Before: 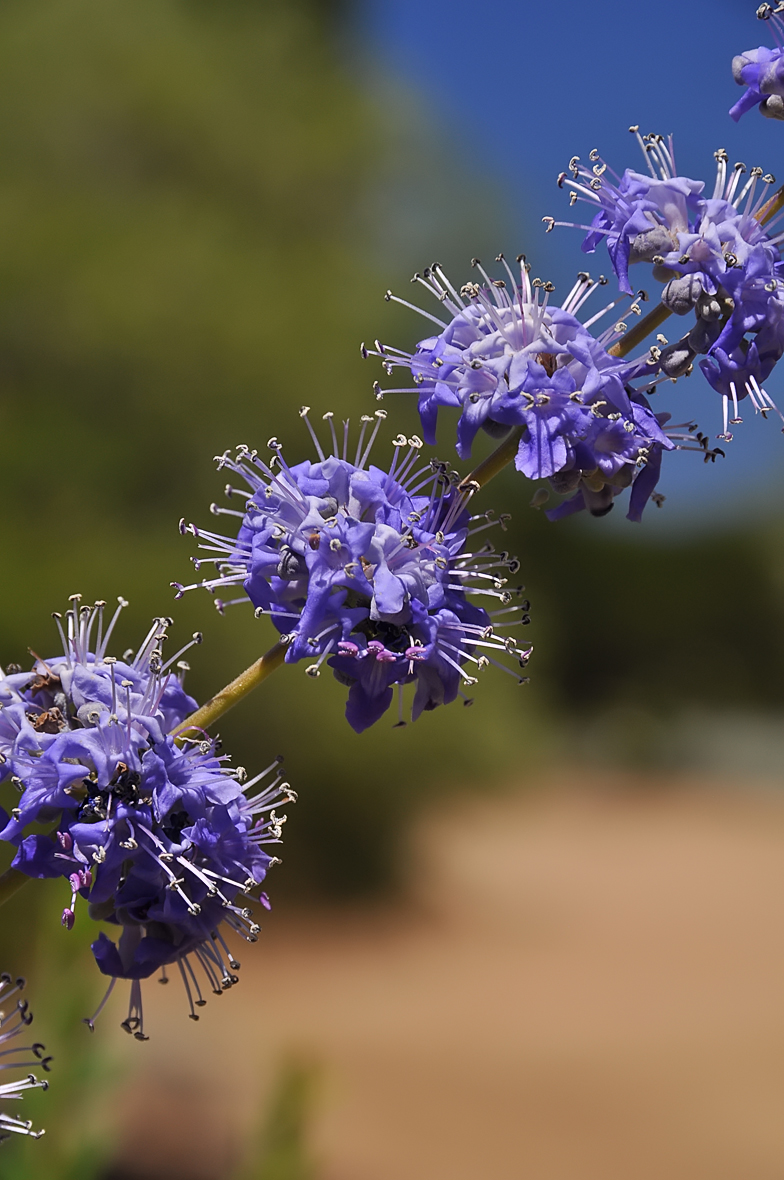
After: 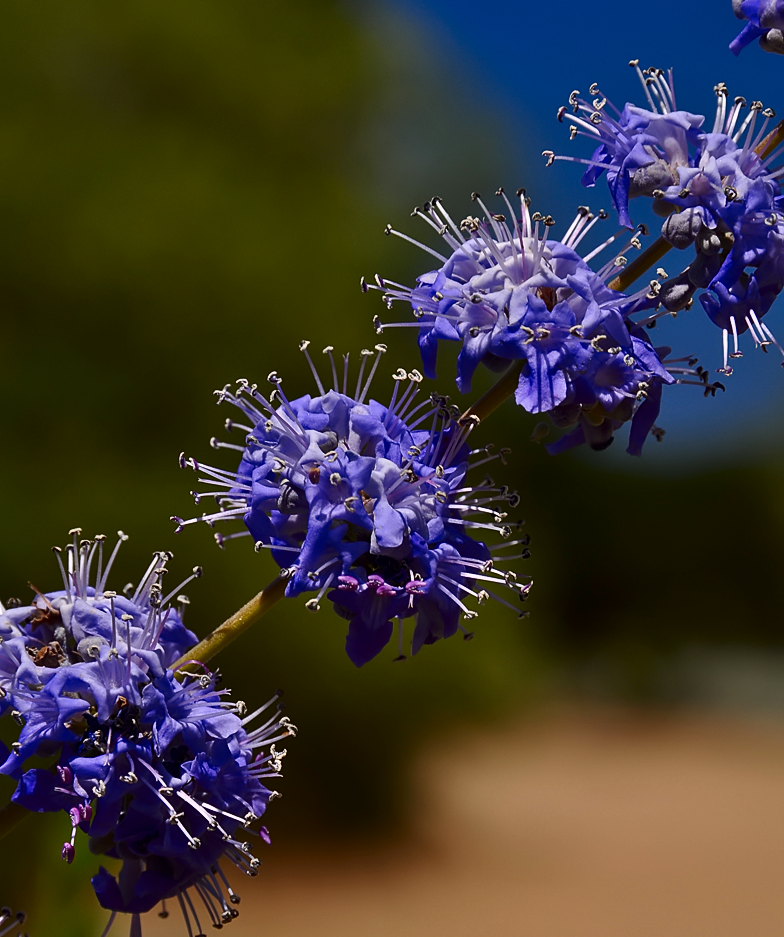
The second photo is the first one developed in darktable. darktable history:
tone equalizer: mask exposure compensation -0.485 EV
contrast brightness saturation: contrast 0.129, brightness -0.221, saturation 0.147
crop and rotate: top 5.655%, bottom 14.922%
